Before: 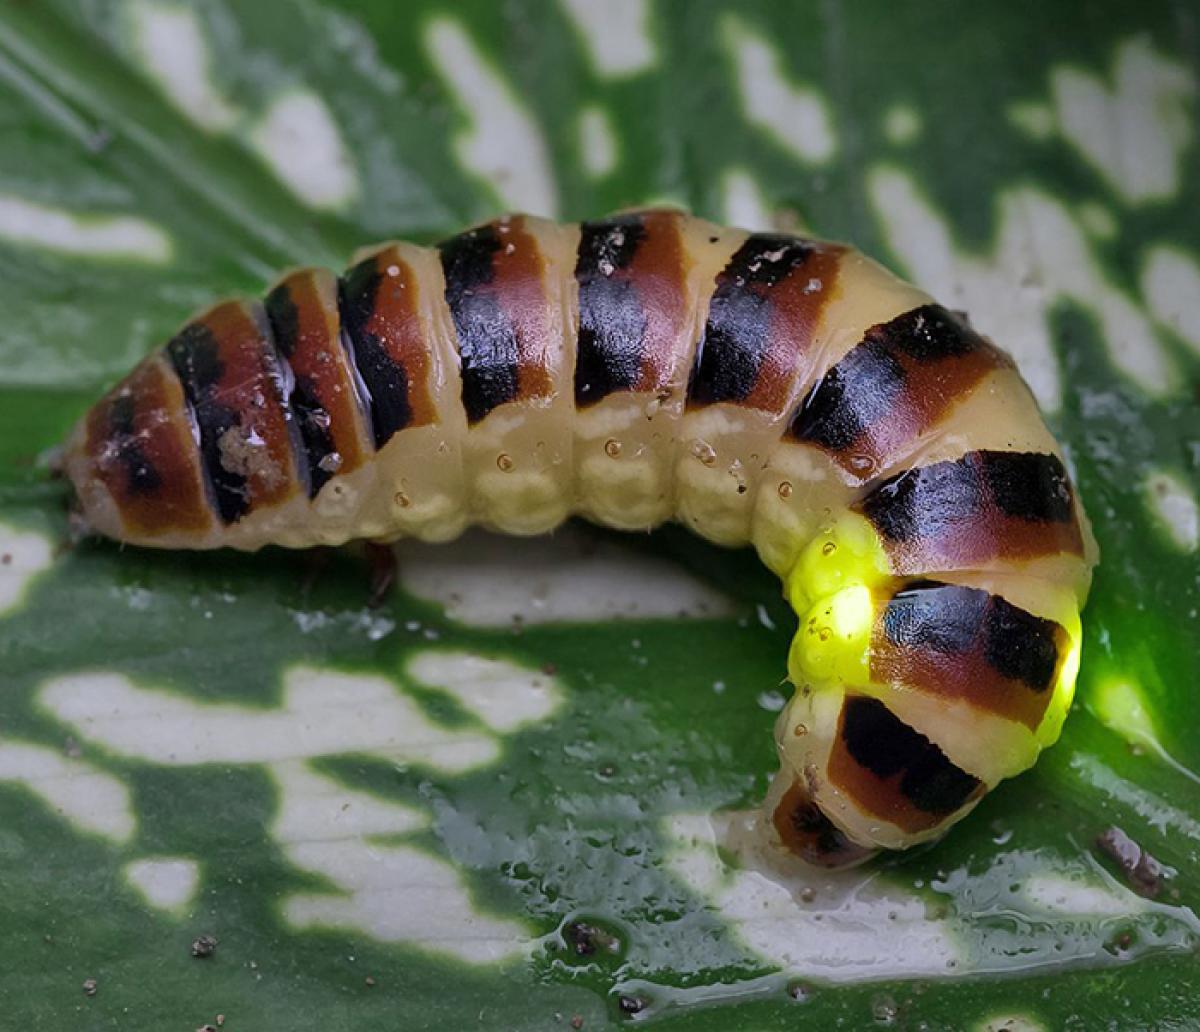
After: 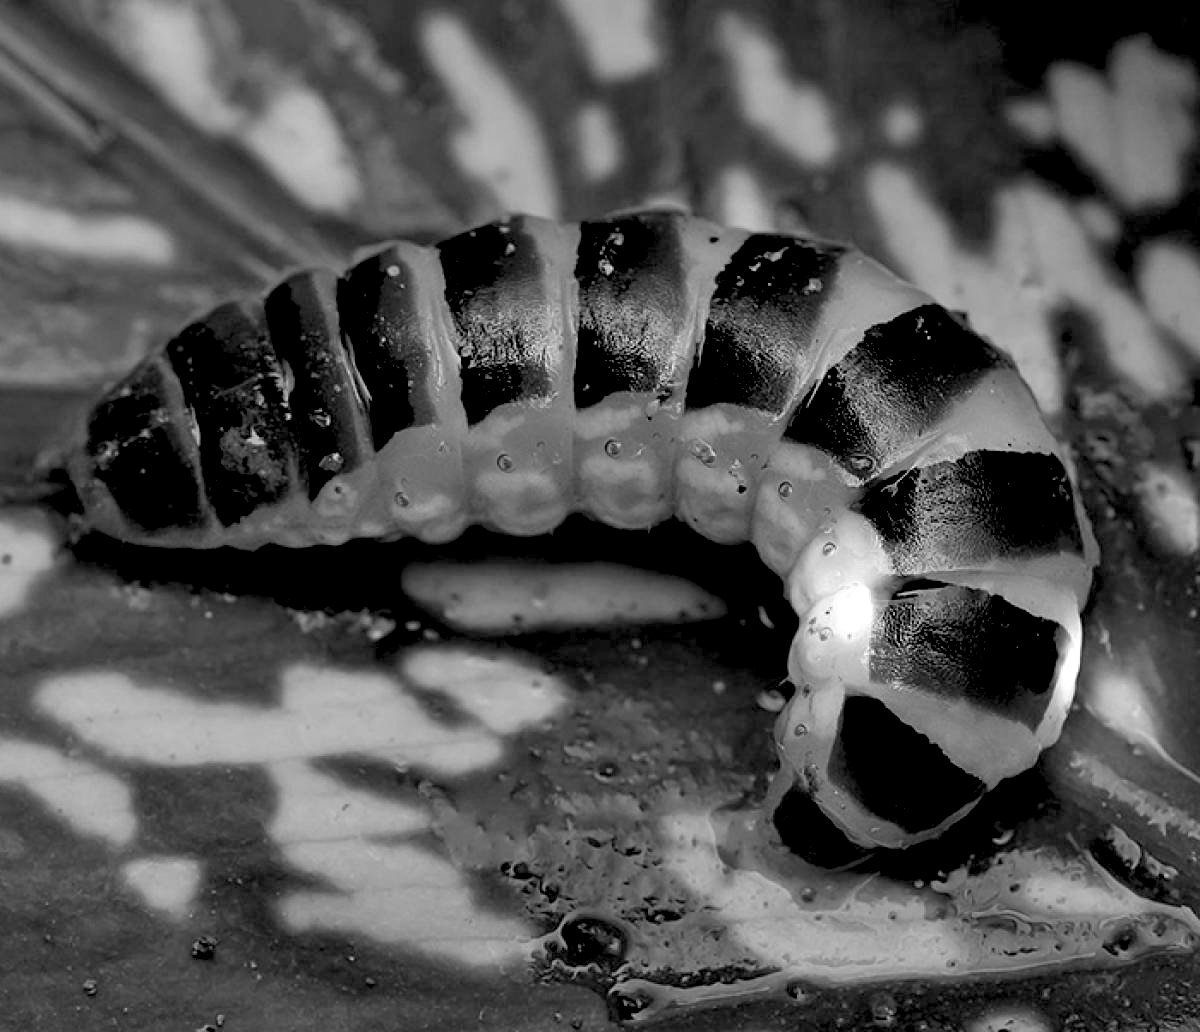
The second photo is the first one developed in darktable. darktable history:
rgb levels: levels [[0.034, 0.472, 0.904], [0, 0.5, 1], [0, 0.5, 1]]
monochrome: on, module defaults
